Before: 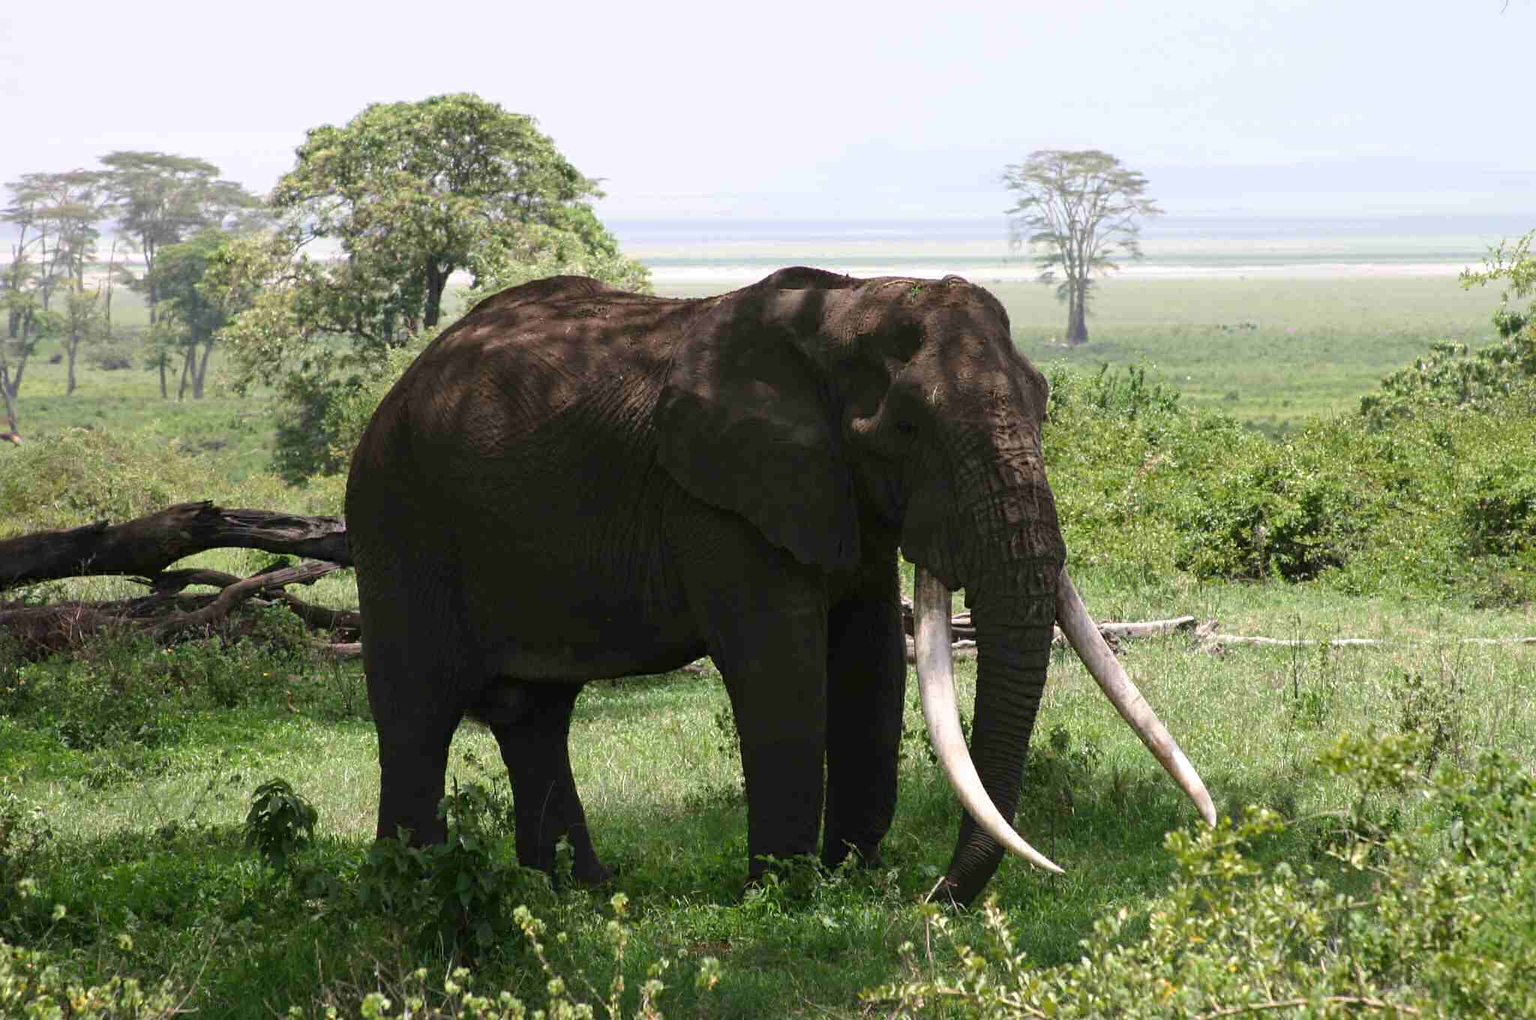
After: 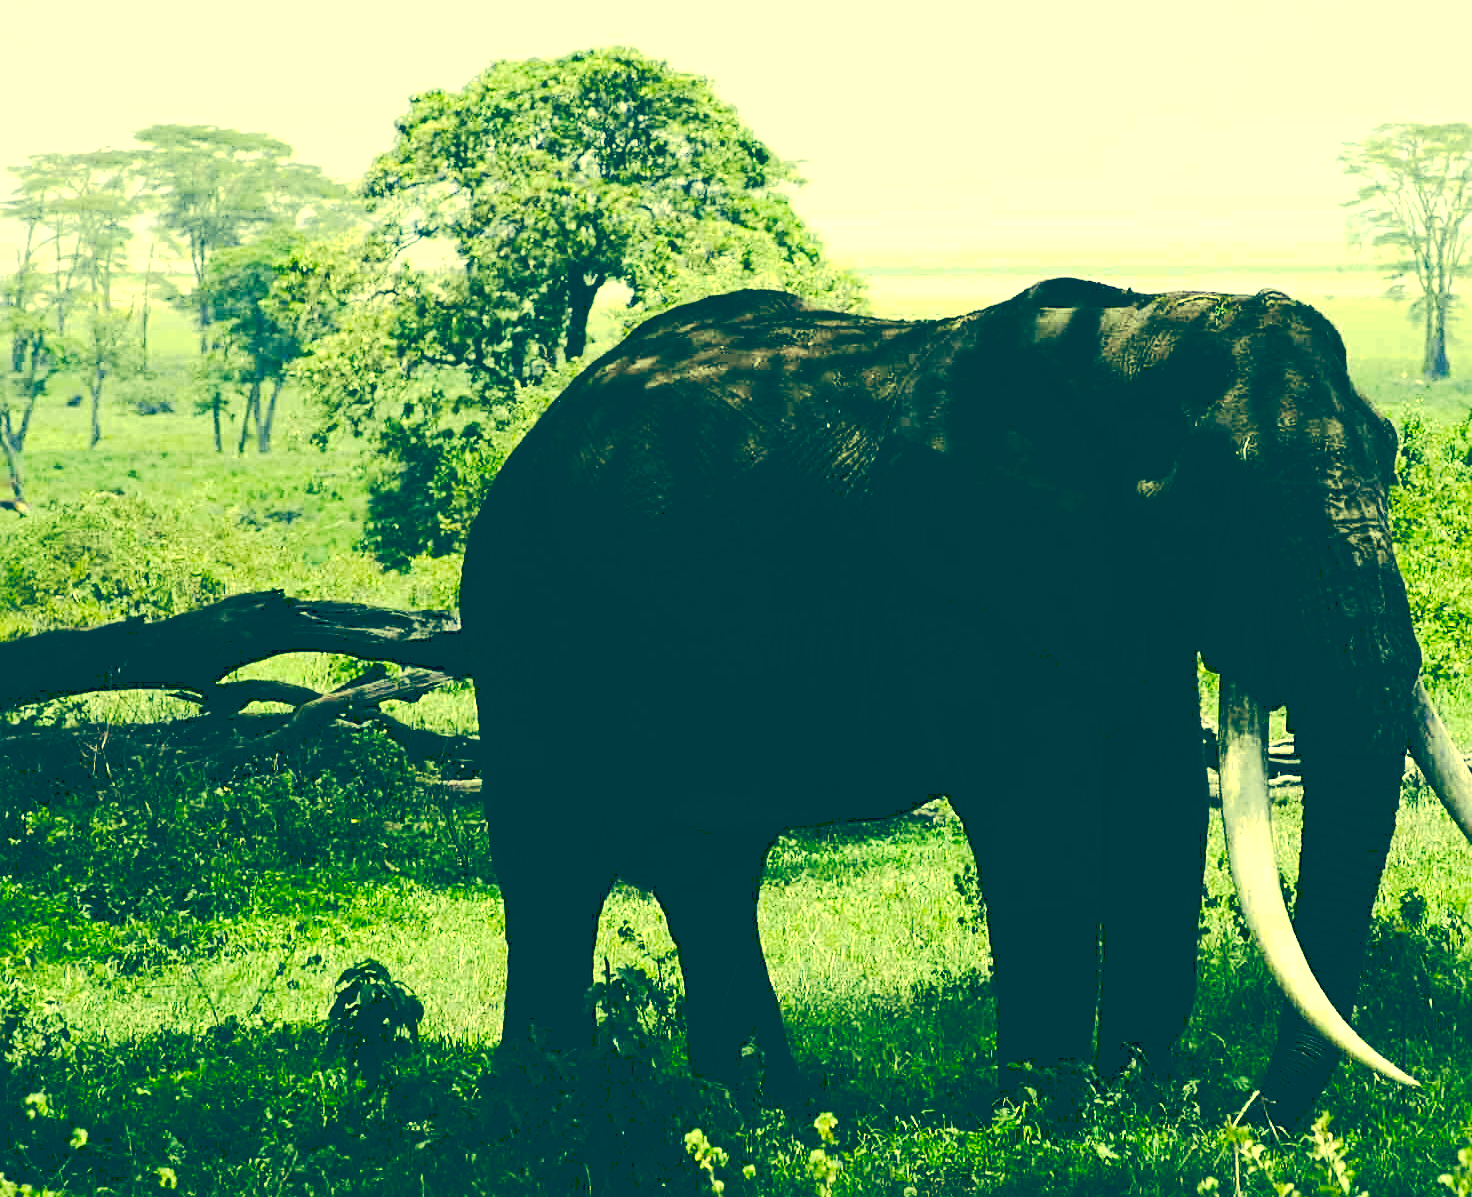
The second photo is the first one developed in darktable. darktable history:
sharpen: radius 2.529, amount 0.323
color correction: highlights a* -15.58, highlights b* 40, shadows a* -40, shadows b* -26.18
crop: top 5.803%, right 27.864%, bottom 5.804%
tone equalizer: -8 EV -0.75 EV, -7 EV -0.7 EV, -6 EV -0.6 EV, -5 EV -0.4 EV, -3 EV 0.4 EV, -2 EV 0.6 EV, -1 EV 0.7 EV, +0 EV 0.75 EV, edges refinement/feathering 500, mask exposure compensation -1.57 EV, preserve details no
tone curve: curves: ch0 [(0, 0) (0.003, 0.19) (0.011, 0.192) (0.025, 0.192) (0.044, 0.194) (0.069, 0.196) (0.1, 0.197) (0.136, 0.198) (0.177, 0.216) (0.224, 0.236) (0.277, 0.269) (0.335, 0.331) (0.399, 0.418) (0.468, 0.515) (0.543, 0.621) (0.623, 0.725) (0.709, 0.804) (0.801, 0.859) (0.898, 0.913) (1, 1)], preserve colors none
